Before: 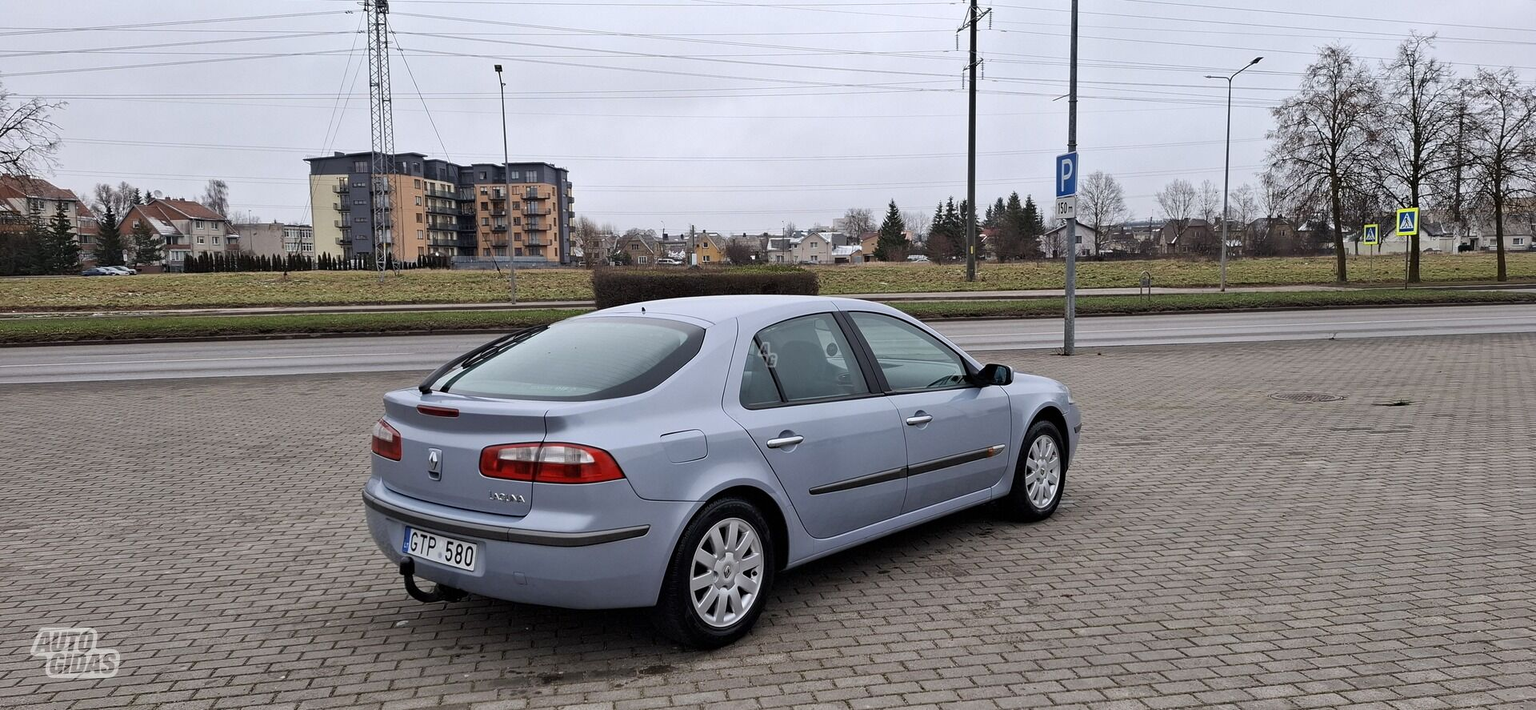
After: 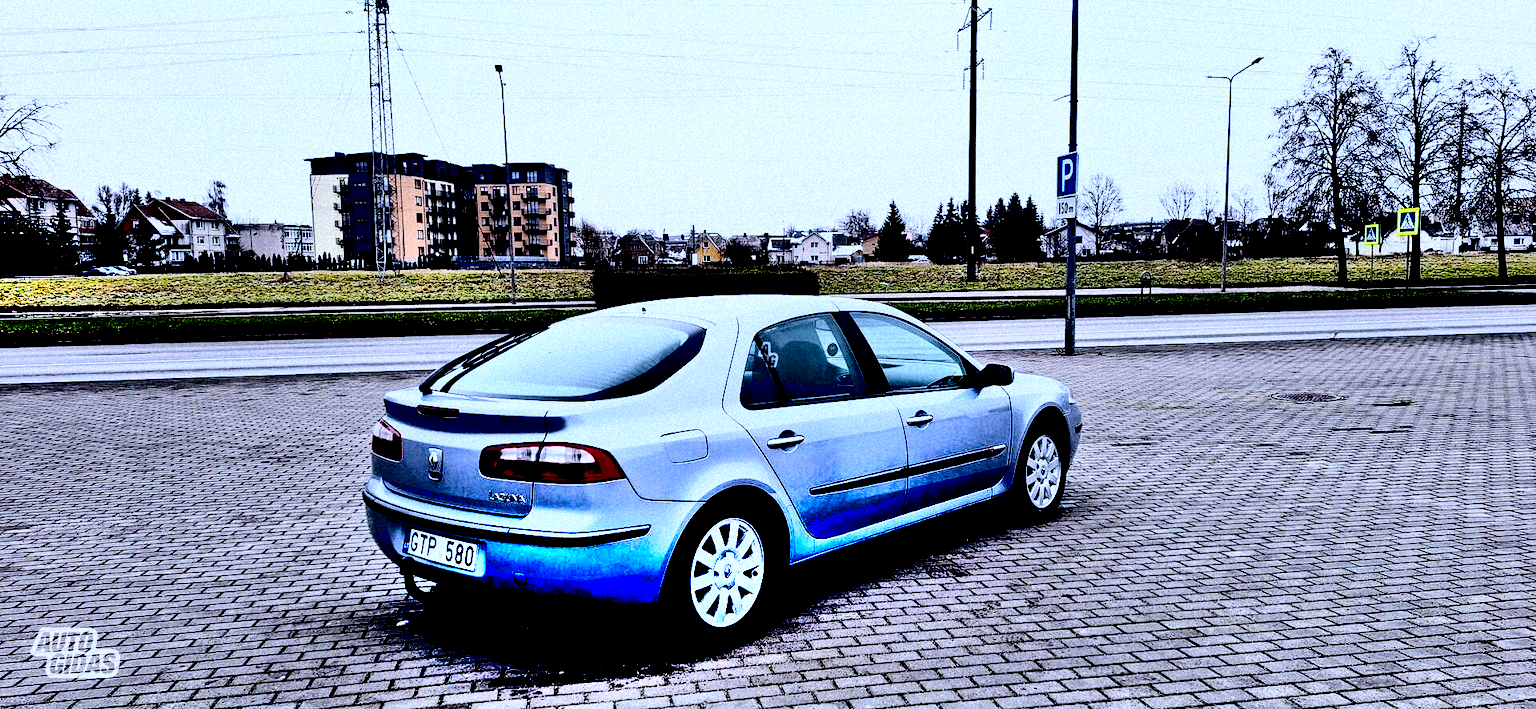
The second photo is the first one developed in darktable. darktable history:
shadows and highlights: shadows 75, highlights -25, soften with gaussian
grain: coarseness 9.38 ISO, strength 34.99%, mid-tones bias 0%
exposure: black level correction 0.1, exposure -0.092 EV, compensate highlight preservation false
rgb curve: curves: ch0 [(0, 0) (0.21, 0.15) (0.24, 0.21) (0.5, 0.75) (0.75, 0.96) (0.89, 0.99) (1, 1)]; ch1 [(0, 0.02) (0.21, 0.13) (0.25, 0.2) (0.5, 0.67) (0.75, 0.9) (0.89, 0.97) (1, 1)]; ch2 [(0, 0.02) (0.21, 0.13) (0.25, 0.2) (0.5, 0.67) (0.75, 0.9) (0.89, 0.97) (1, 1)], compensate middle gray true
white balance: red 0.948, green 1.02, blue 1.176
